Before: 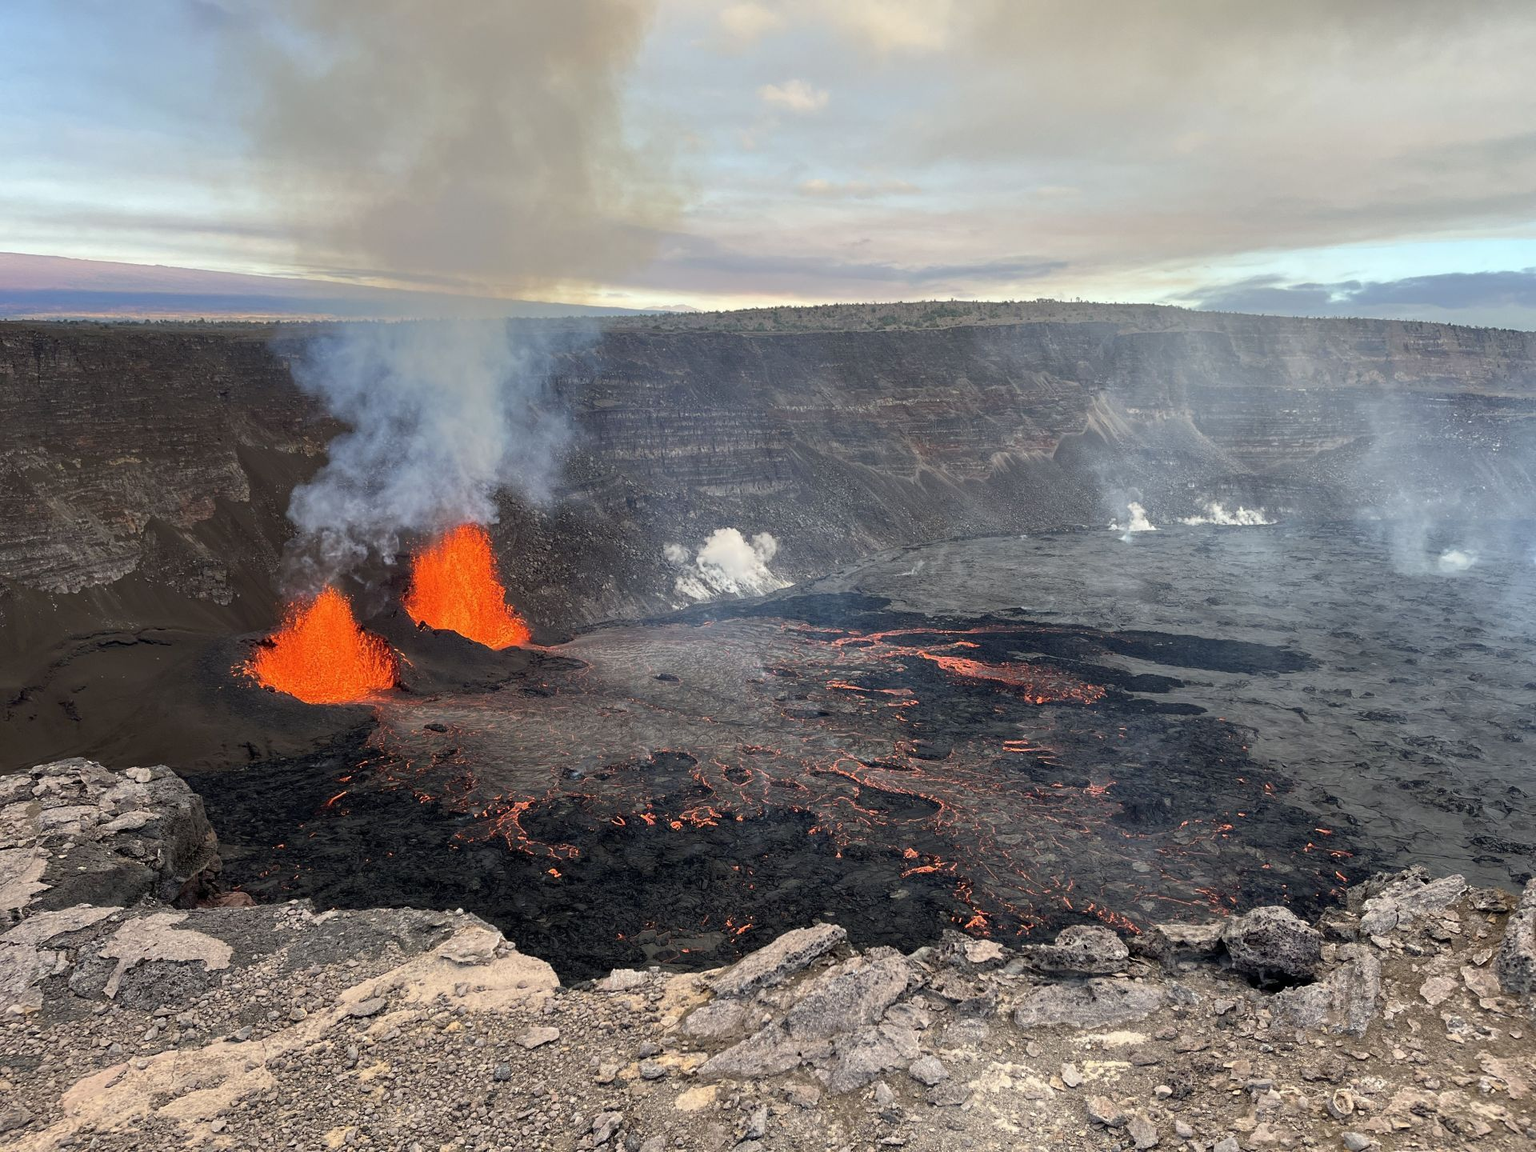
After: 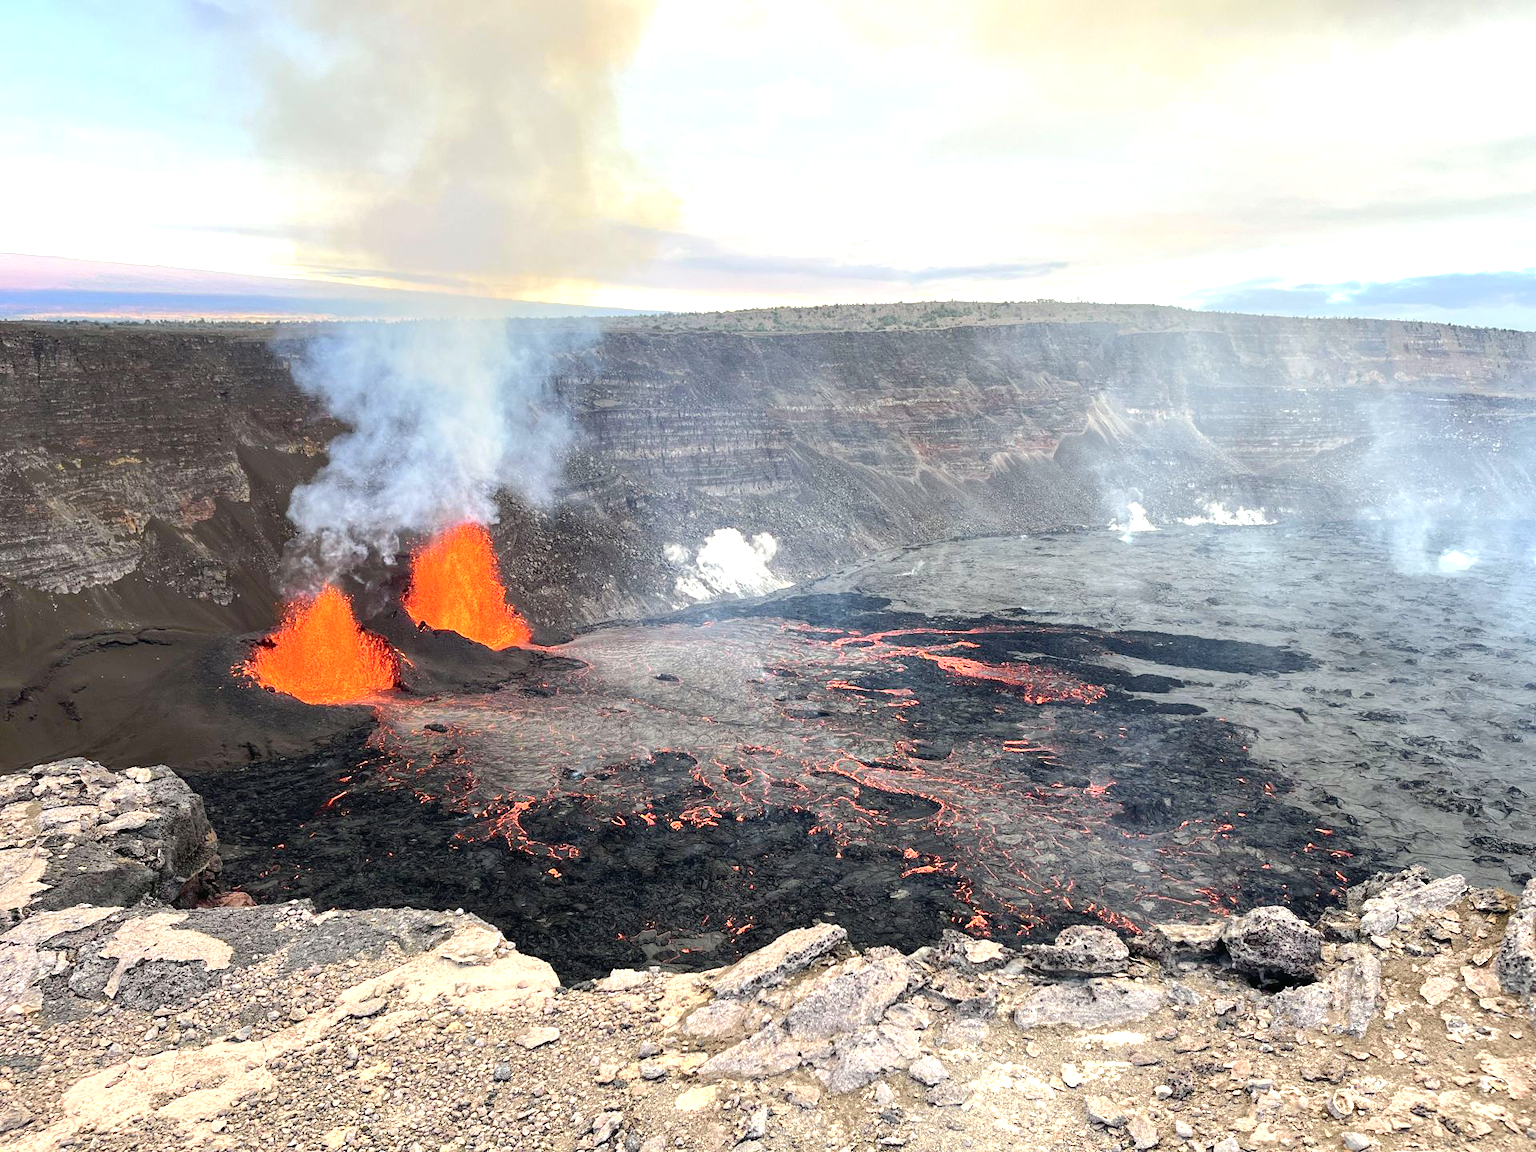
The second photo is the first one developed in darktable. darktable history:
exposure: black level correction 0, exposure 1.001 EV, compensate highlight preservation false
tone curve: curves: ch0 [(0, 0.01) (0.037, 0.032) (0.131, 0.108) (0.275, 0.256) (0.483, 0.512) (0.61, 0.665) (0.696, 0.742) (0.792, 0.819) (0.911, 0.925) (0.997, 0.995)]; ch1 [(0, 0) (0.308, 0.29) (0.425, 0.411) (0.492, 0.488) (0.505, 0.503) (0.527, 0.531) (0.568, 0.594) (0.683, 0.702) (0.746, 0.77) (1, 1)]; ch2 [(0, 0) (0.246, 0.233) (0.36, 0.352) (0.415, 0.415) (0.485, 0.487) (0.502, 0.504) (0.525, 0.523) (0.539, 0.553) (0.587, 0.594) (0.636, 0.652) (0.711, 0.729) (0.845, 0.855) (0.998, 0.977)], color space Lab, independent channels, preserve colors none
